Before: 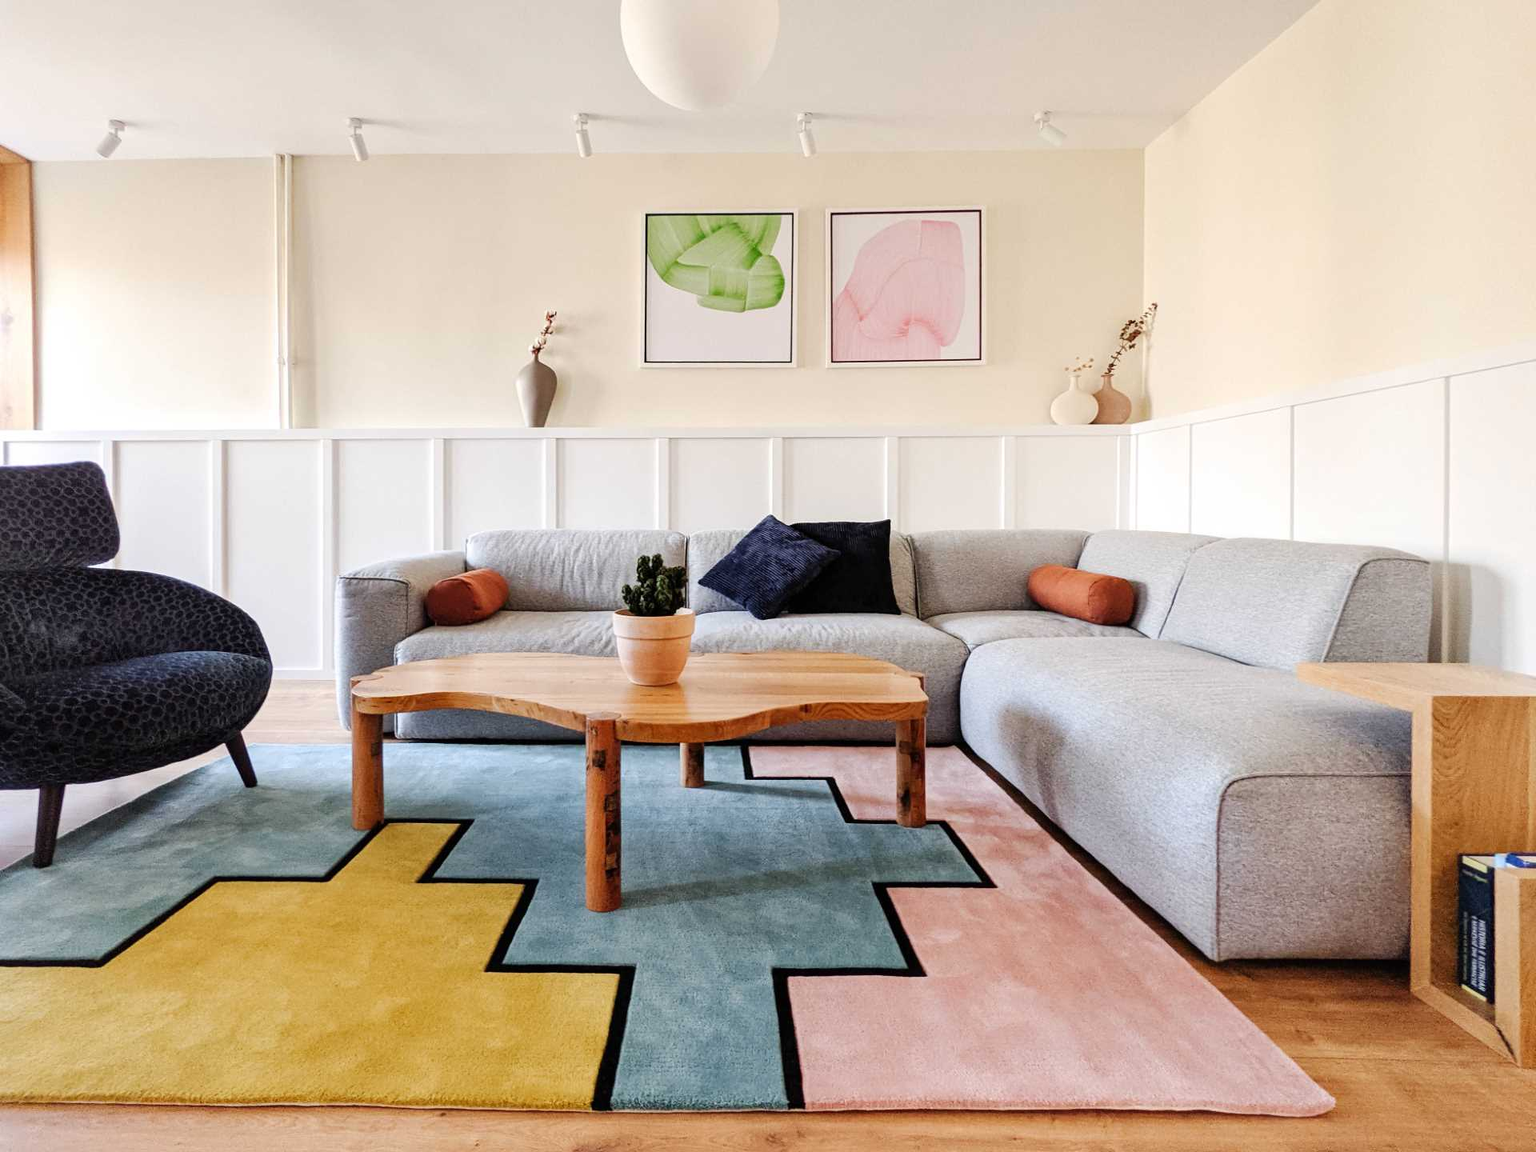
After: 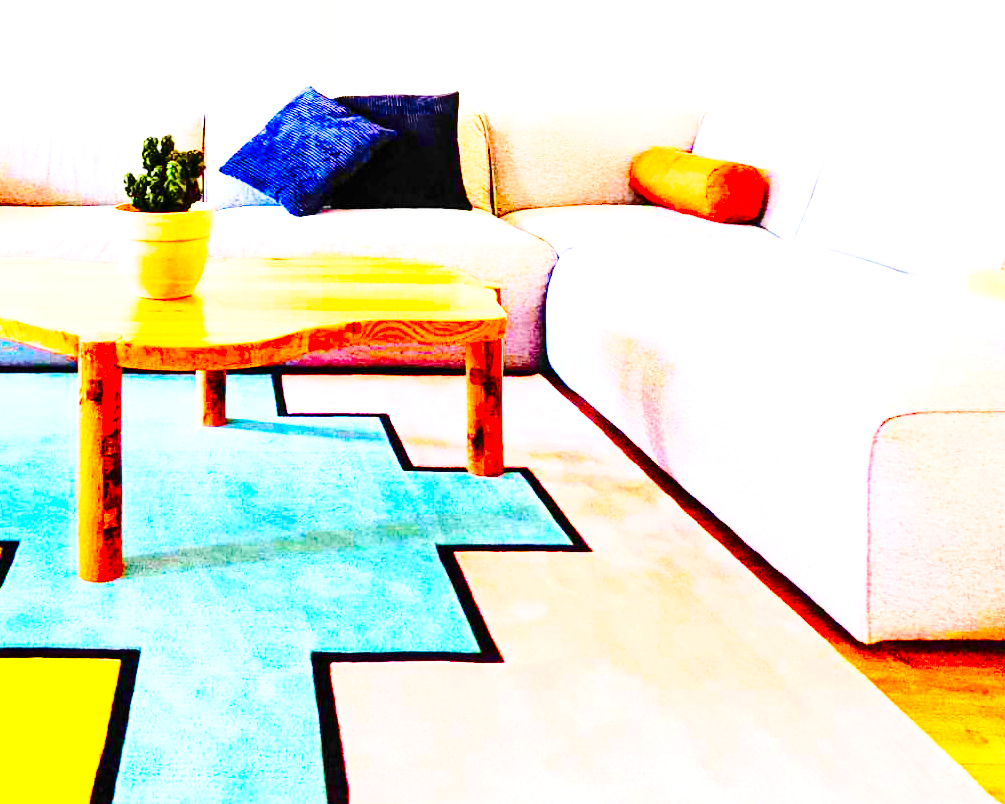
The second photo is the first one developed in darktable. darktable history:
crop: left 34.108%, top 38.804%, right 13.521%, bottom 5.305%
color balance rgb: linear chroma grading › global chroma 5.695%, perceptual saturation grading › global saturation 35.163%, perceptual saturation grading › highlights -25.351%, perceptual saturation grading › shadows 49.578%, global vibrance 50.725%
contrast brightness saturation: contrast 0.257, brightness 0.012, saturation 0.885
base curve: curves: ch0 [(0, 0) (0.028, 0.03) (0.121, 0.232) (0.46, 0.748) (0.859, 0.968) (1, 1)], preserve colors none
shadows and highlights: radius 95.32, shadows -16.29, white point adjustment 0.253, highlights 32.22, compress 48.31%, soften with gaussian
exposure: black level correction 0, exposure 1.284 EV, compensate highlight preservation false
